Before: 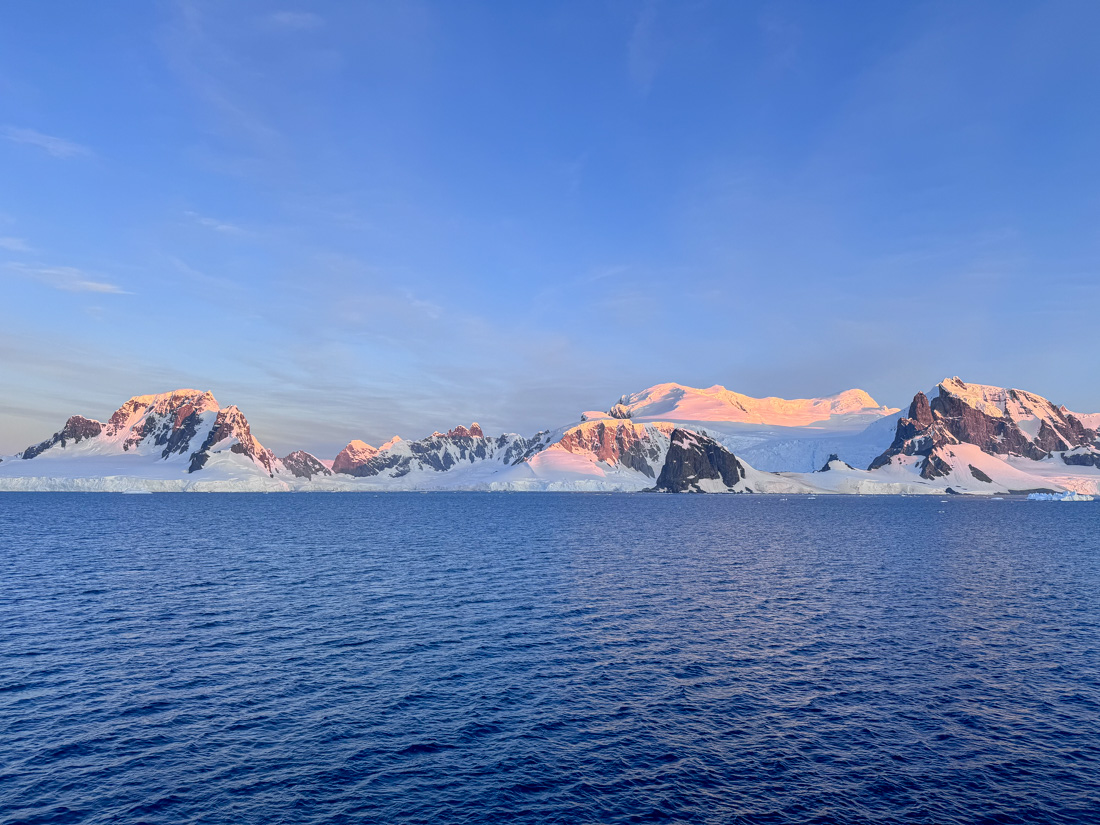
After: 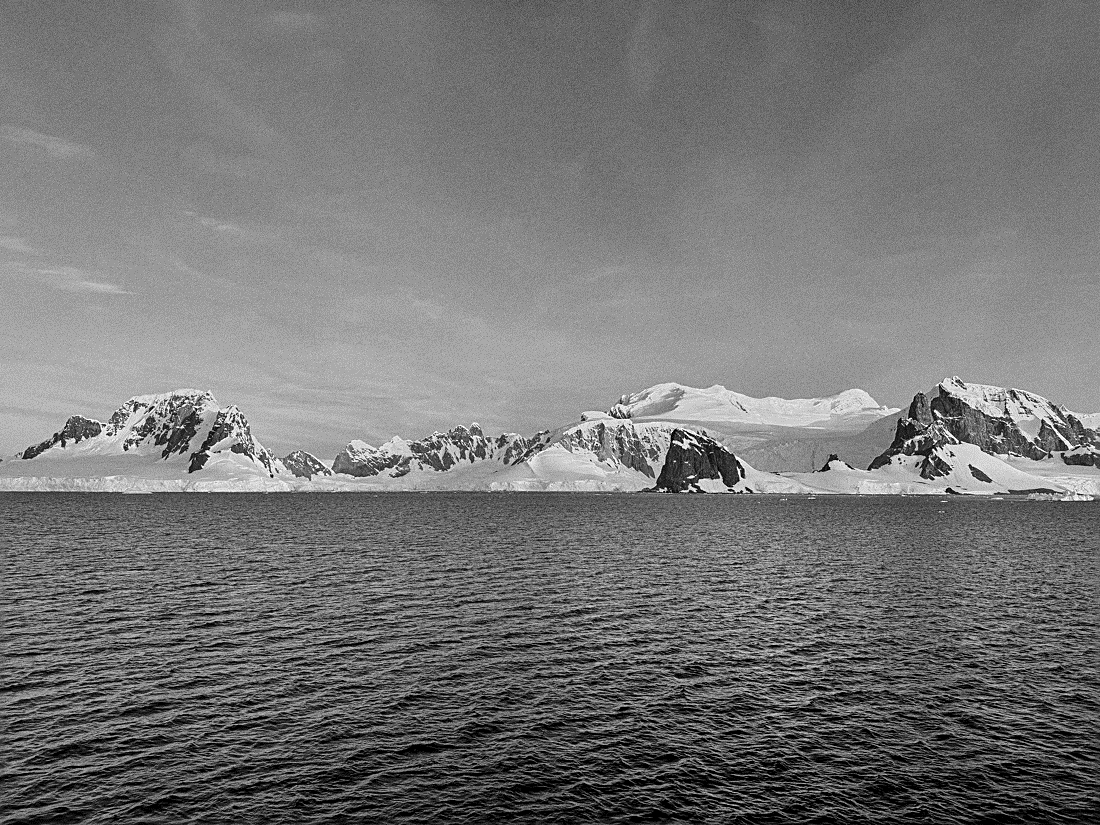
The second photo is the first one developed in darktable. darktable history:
levels: levels [0.016, 0.5, 0.996]
contrast brightness saturation: contrast 0.08, saturation 0.02
velvia: strength 10%
vibrance: vibrance 15%
tone curve: curves: ch0 [(0, 0.008) (0.083, 0.073) (0.28, 0.286) (0.528, 0.559) (0.961, 0.966) (1, 1)], color space Lab, linked channels, preserve colors none
sharpen: amount 0.575
contrast equalizer: octaves 7, y [[0.515 ×6], [0.507 ×6], [0.425 ×6], [0 ×6], [0 ×6]]
haze removal: strength 0.02, distance 0.25, compatibility mode true, adaptive false
color zones: curves: ch0 [(0, 0.5) (0.143, 0.5) (0.286, 0.5) (0.429, 0.5) (0.62, 0.489) (0.714, 0.445) (0.844, 0.496) (1, 0.5)]; ch1 [(0, 0.5) (0.143, 0.5) (0.286, 0.5) (0.429, 0.5) (0.571, 0.5) (0.714, 0.523) (0.857, 0.5) (1, 0.5)]
shadows and highlights: shadows 10, white point adjustment 1, highlights -40
exposure: black level correction 0.002, exposure -0.1 EV, compensate highlight preservation false
local contrast: mode bilateral grid, contrast 28, coarseness 16, detail 115%, midtone range 0.2
grain: strength 26%
